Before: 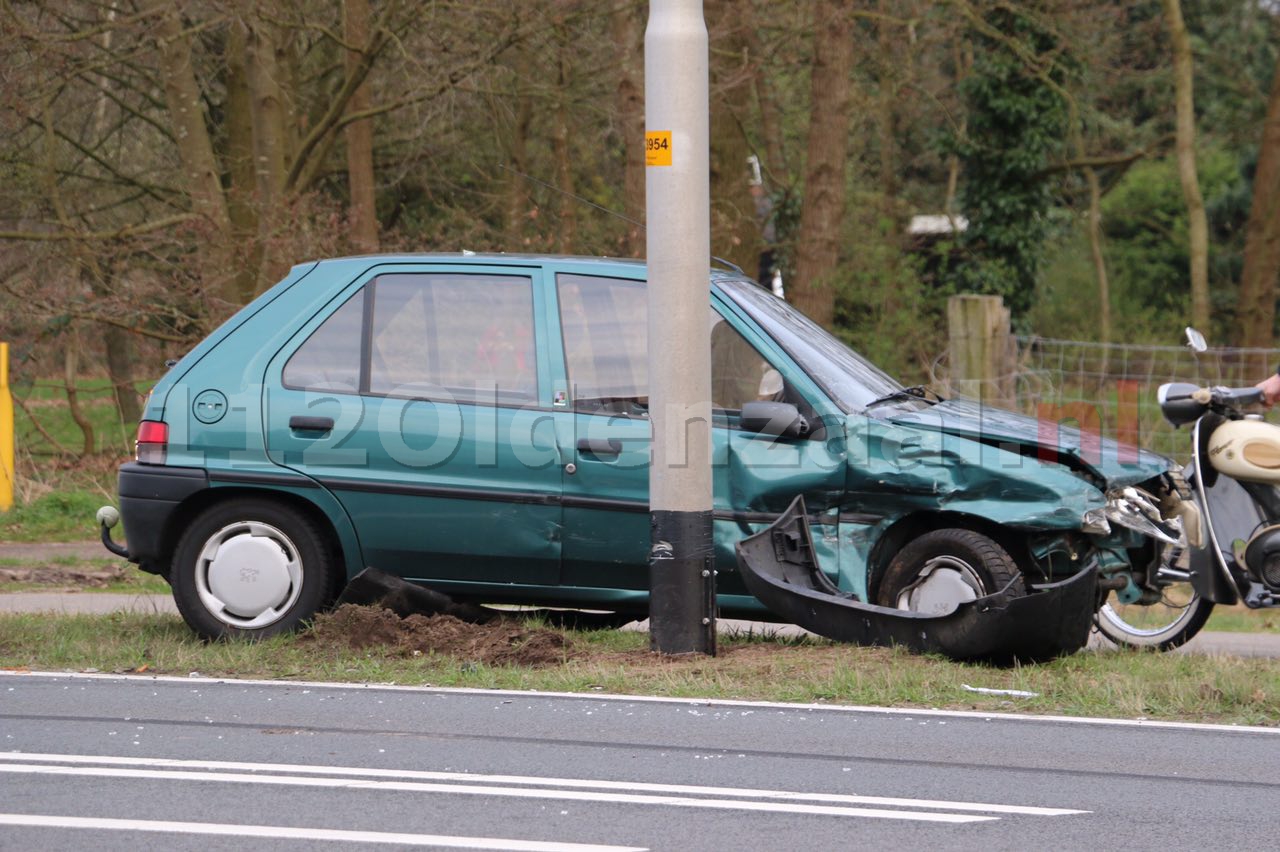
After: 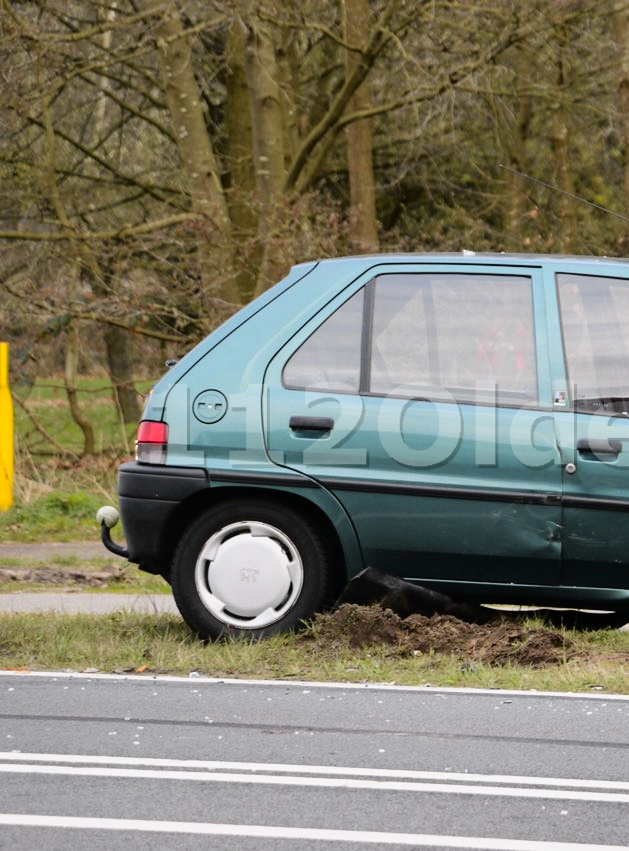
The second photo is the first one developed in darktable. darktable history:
tone curve: curves: ch0 [(0, 0) (0.136, 0.071) (0.346, 0.366) (0.489, 0.573) (0.66, 0.748) (0.858, 0.926) (1, 0.977)]; ch1 [(0, 0) (0.353, 0.344) (0.45, 0.46) (0.498, 0.498) (0.521, 0.512) (0.563, 0.559) (0.592, 0.605) (0.641, 0.673) (1, 1)]; ch2 [(0, 0) (0.333, 0.346) (0.375, 0.375) (0.424, 0.43) (0.476, 0.492) (0.502, 0.502) (0.524, 0.531) (0.579, 0.61) (0.612, 0.644) (0.641, 0.722) (1, 1)], color space Lab, independent channels, preserve colors none
shadows and highlights: highlights color adjustment 0%, low approximation 0.01, soften with gaussian
crop and rotate: left 0%, top 0%, right 50.845%
